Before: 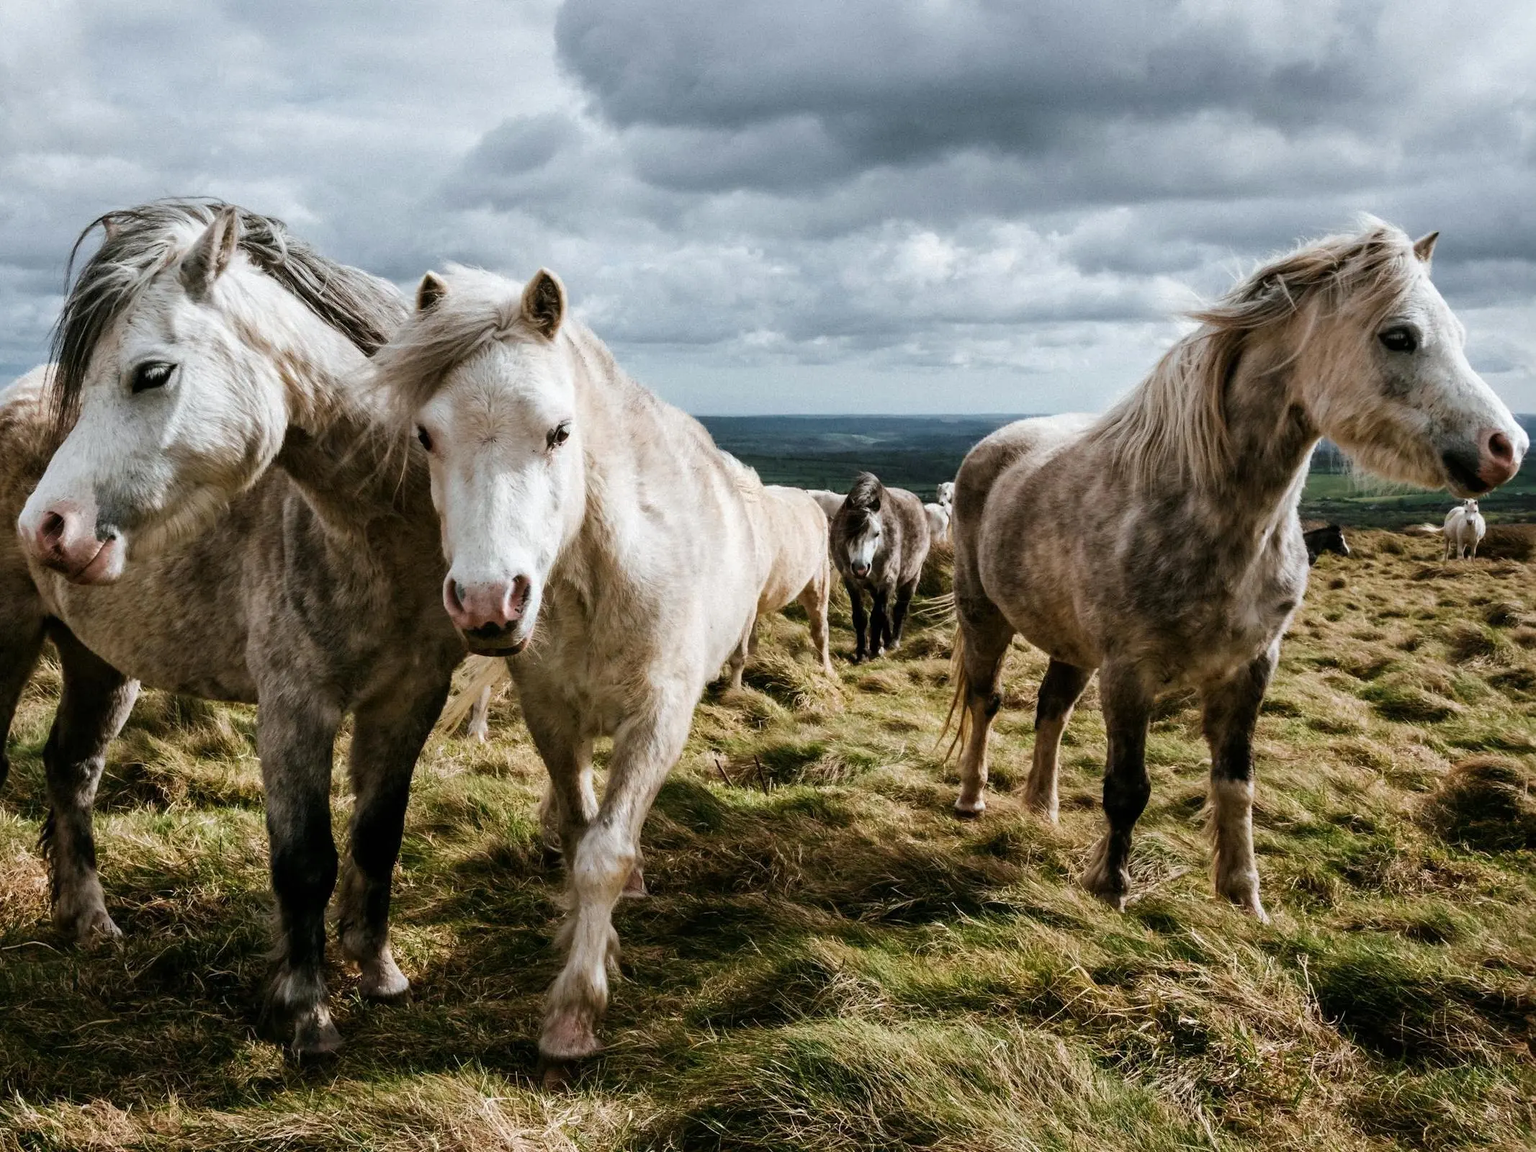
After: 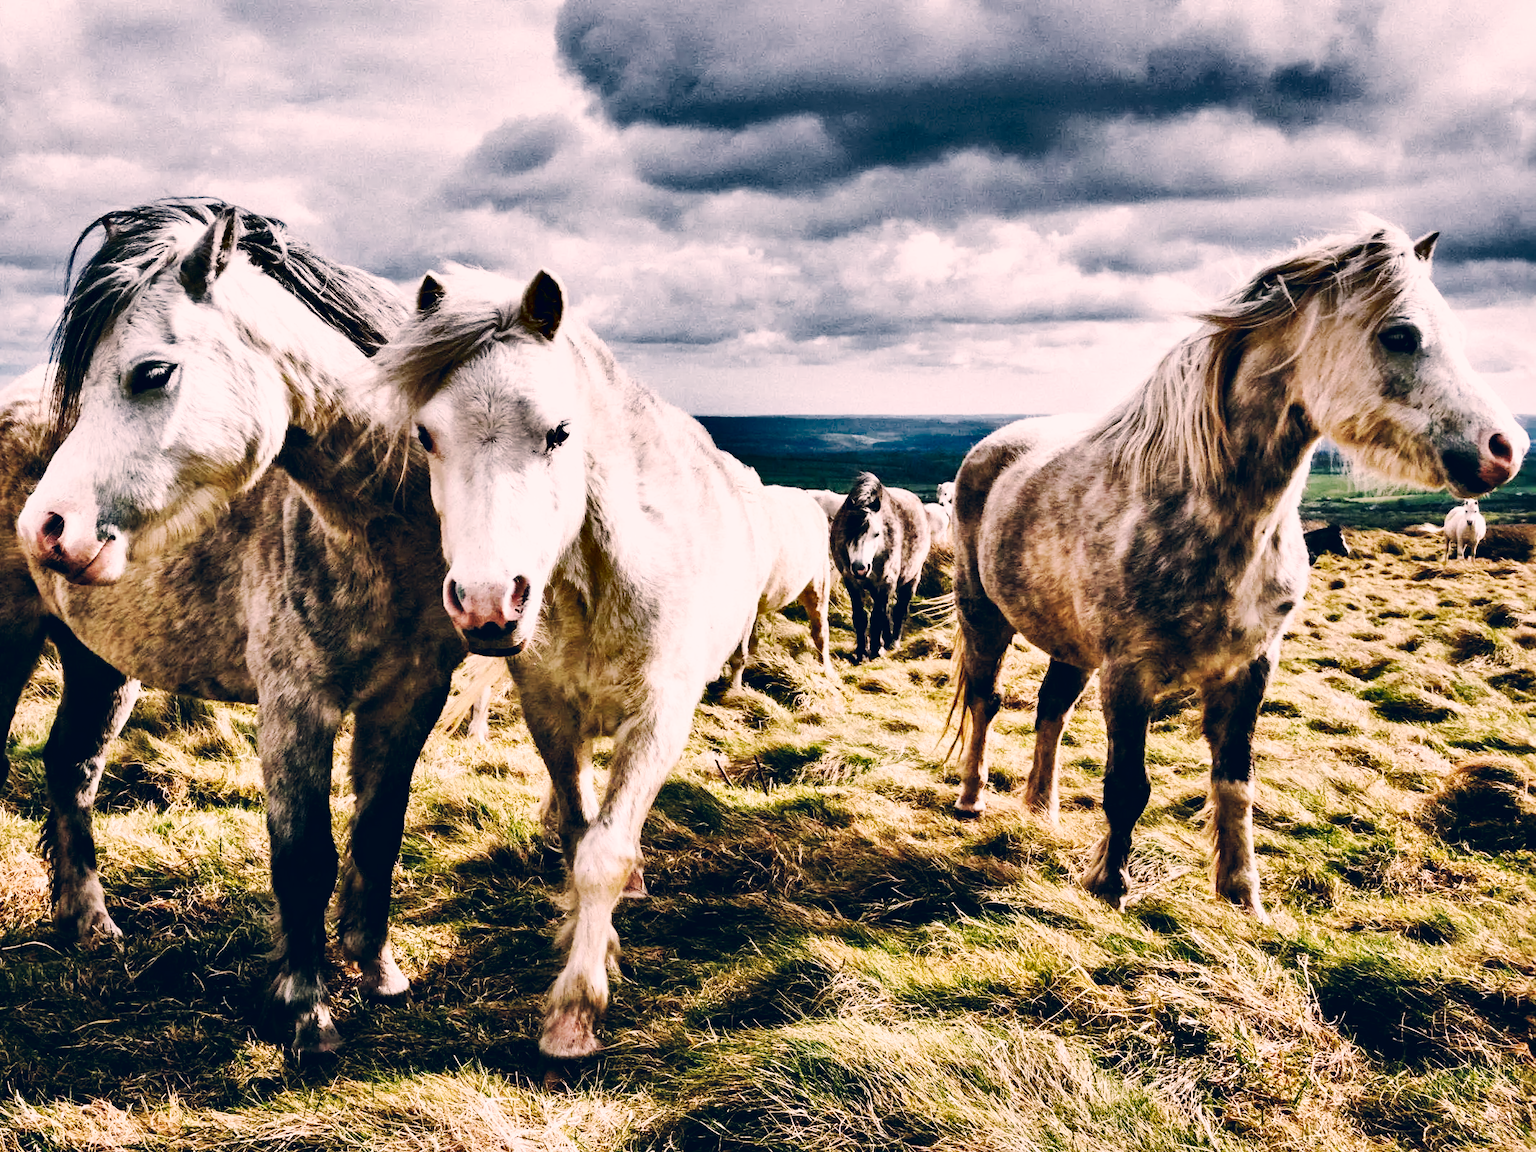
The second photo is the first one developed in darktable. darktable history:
tone curve: curves: ch0 [(0, 0.01) (0.037, 0.032) (0.131, 0.108) (0.275, 0.256) (0.483, 0.512) (0.61, 0.665) (0.696, 0.742) (0.792, 0.819) (0.911, 0.925) (0.997, 0.995)]; ch1 [(0, 0) (0.308, 0.29) (0.425, 0.411) (0.492, 0.488) (0.507, 0.503) (0.53, 0.532) (0.573, 0.586) (0.683, 0.702) (0.746, 0.77) (1, 1)]; ch2 [(0, 0) (0.246, 0.233) (0.36, 0.352) (0.415, 0.415) (0.485, 0.487) (0.502, 0.504) (0.525, 0.518) (0.539, 0.539) (0.587, 0.594) (0.636, 0.652) (0.711, 0.729) (0.845, 0.855) (0.998, 0.977)], preserve colors none
color correction: highlights a* 13.86, highlights b* 6.03, shadows a* -4.99, shadows b* -15.94, saturation 0.849
base curve: curves: ch0 [(0, 0.003) (0.001, 0.002) (0.006, 0.004) (0.02, 0.022) (0.048, 0.086) (0.094, 0.234) (0.162, 0.431) (0.258, 0.629) (0.385, 0.8) (0.548, 0.918) (0.751, 0.988) (1, 1)], preserve colors none
shadows and highlights: shadows 19.5, highlights -84.61, soften with gaussian
